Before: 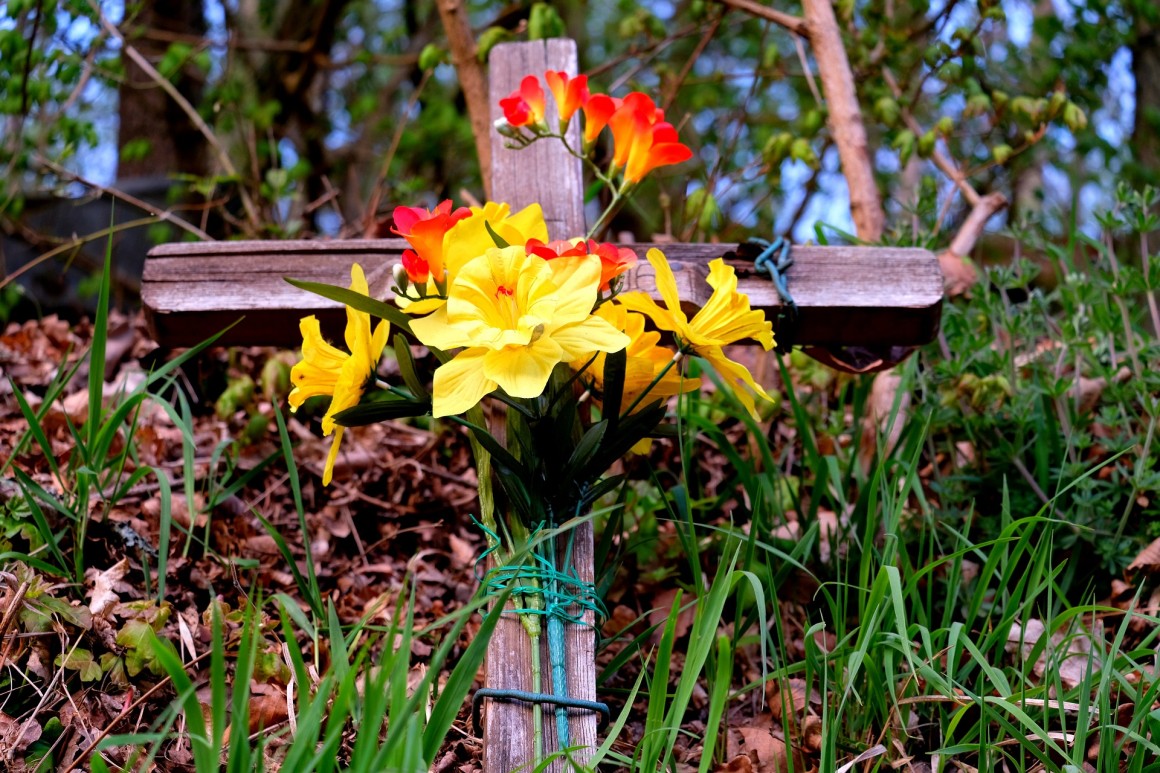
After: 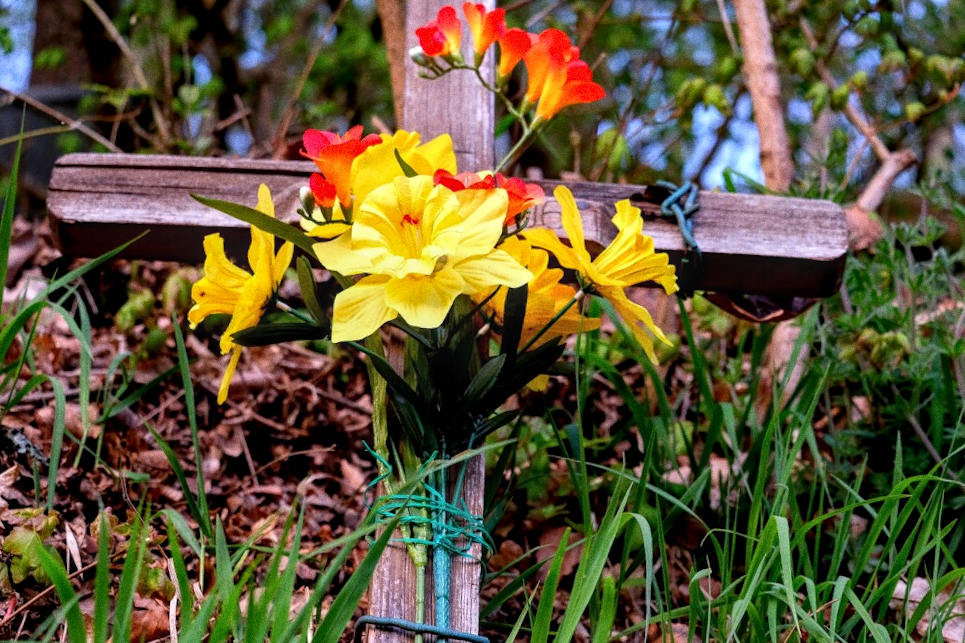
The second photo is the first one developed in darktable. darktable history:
tone equalizer: on, module defaults
local contrast: on, module defaults
crop and rotate: angle -3.27°, left 5.211%, top 5.211%, right 4.607%, bottom 4.607%
grain: coarseness 0.09 ISO
